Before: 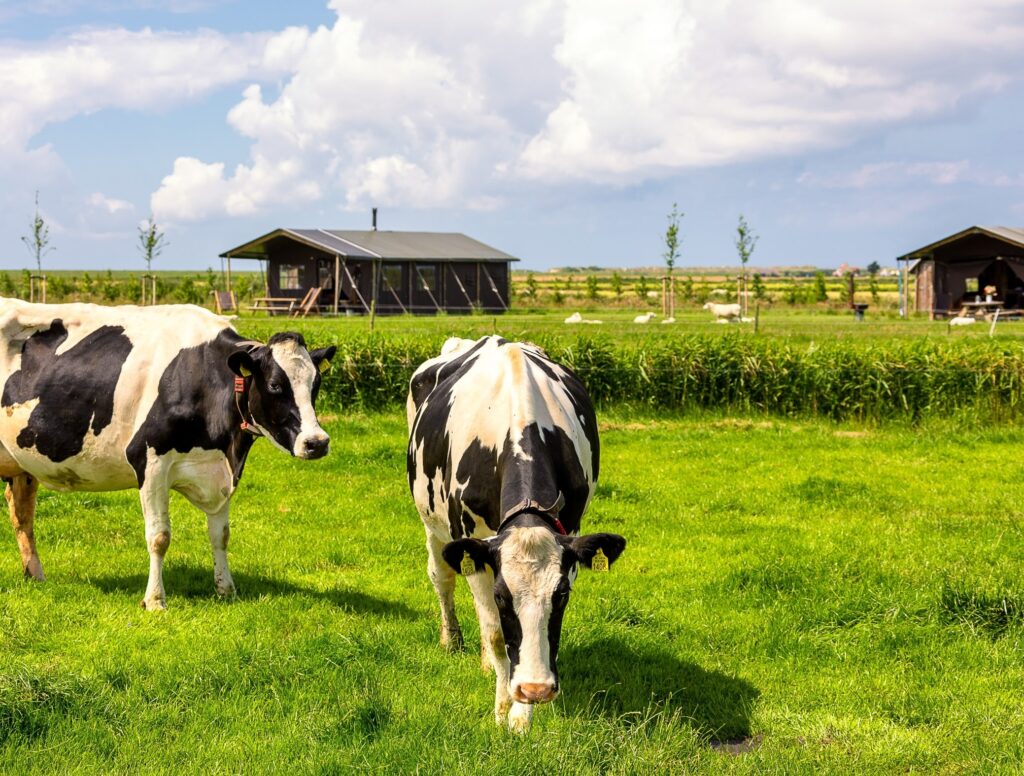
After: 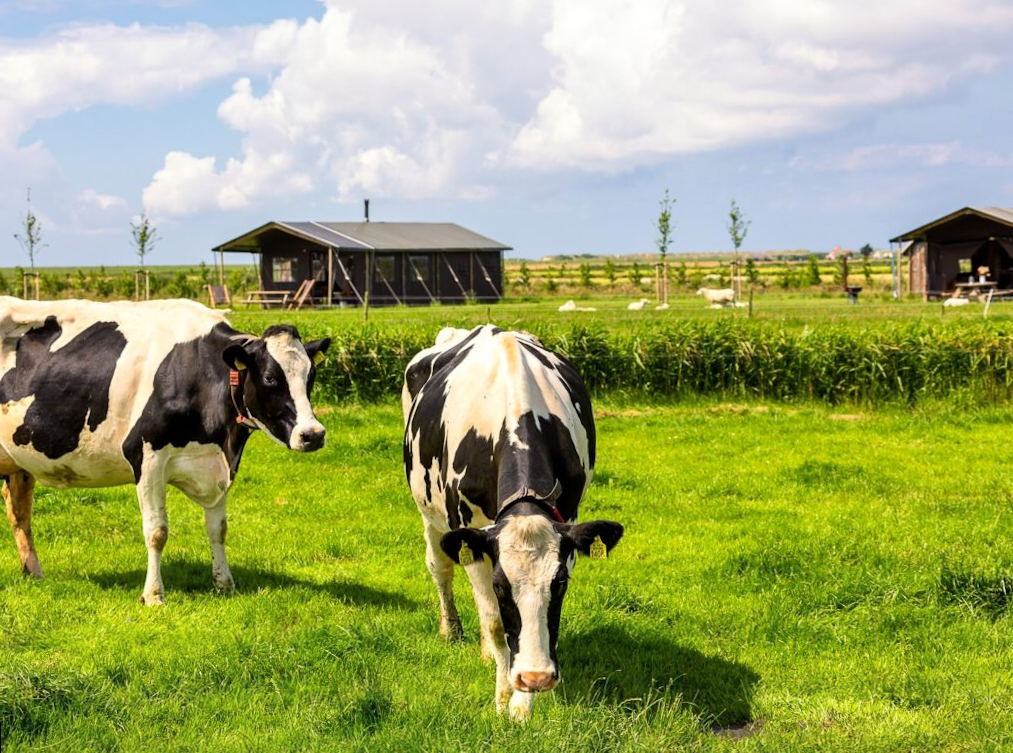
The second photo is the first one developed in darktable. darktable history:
tone curve: curves: ch0 [(0, 0) (0.265, 0.253) (0.732, 0.751) (1, 1)], color space Lab, linked channels, preserve colors none
rotate and perspective: rotation -1°, crop left 0.011, crop right 0.989, crop top 0.025, crop bottom 0.975
